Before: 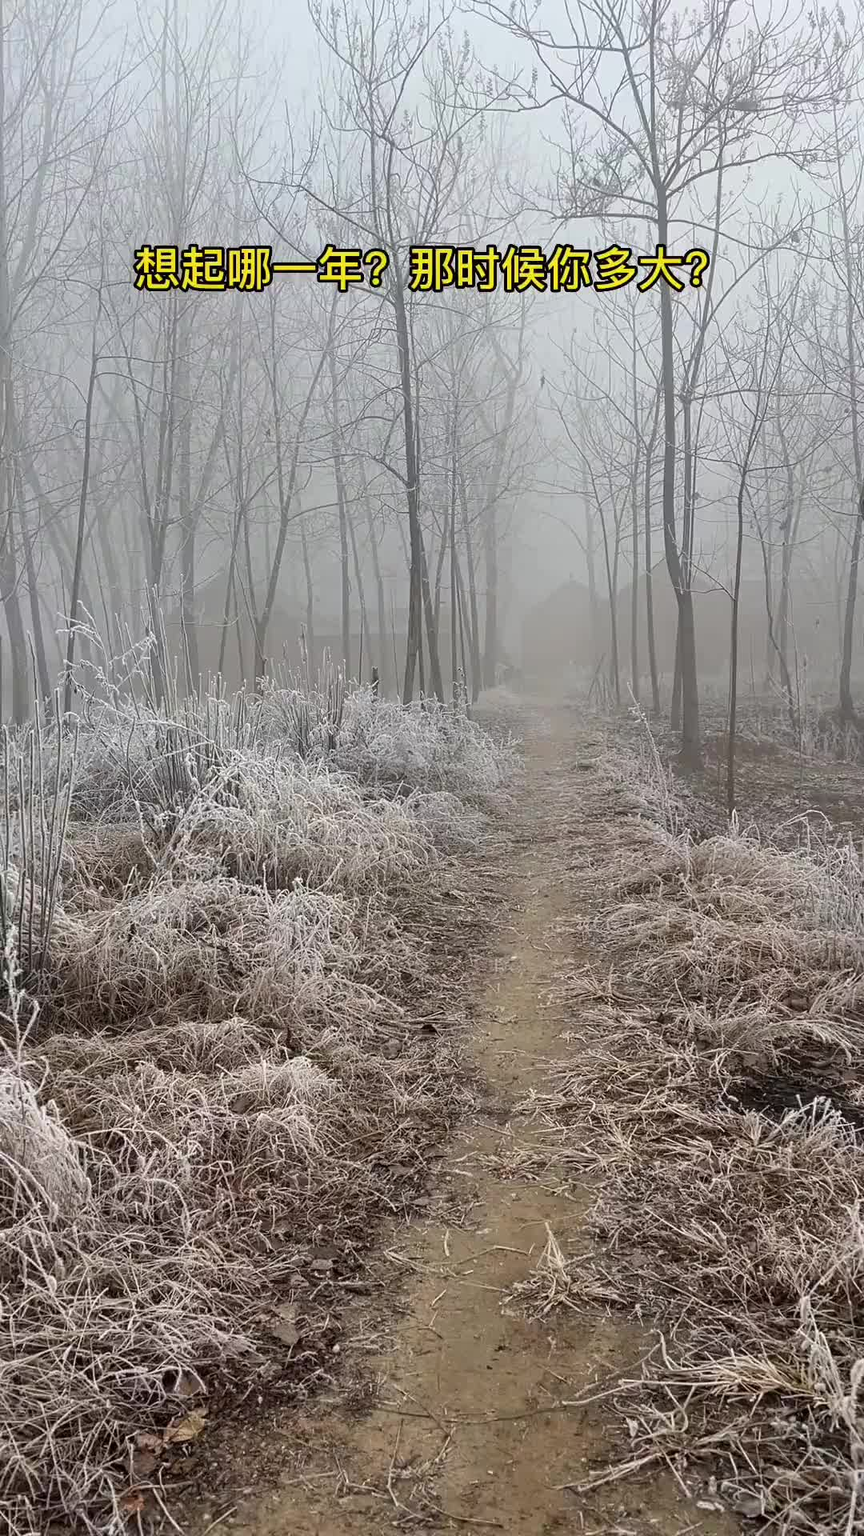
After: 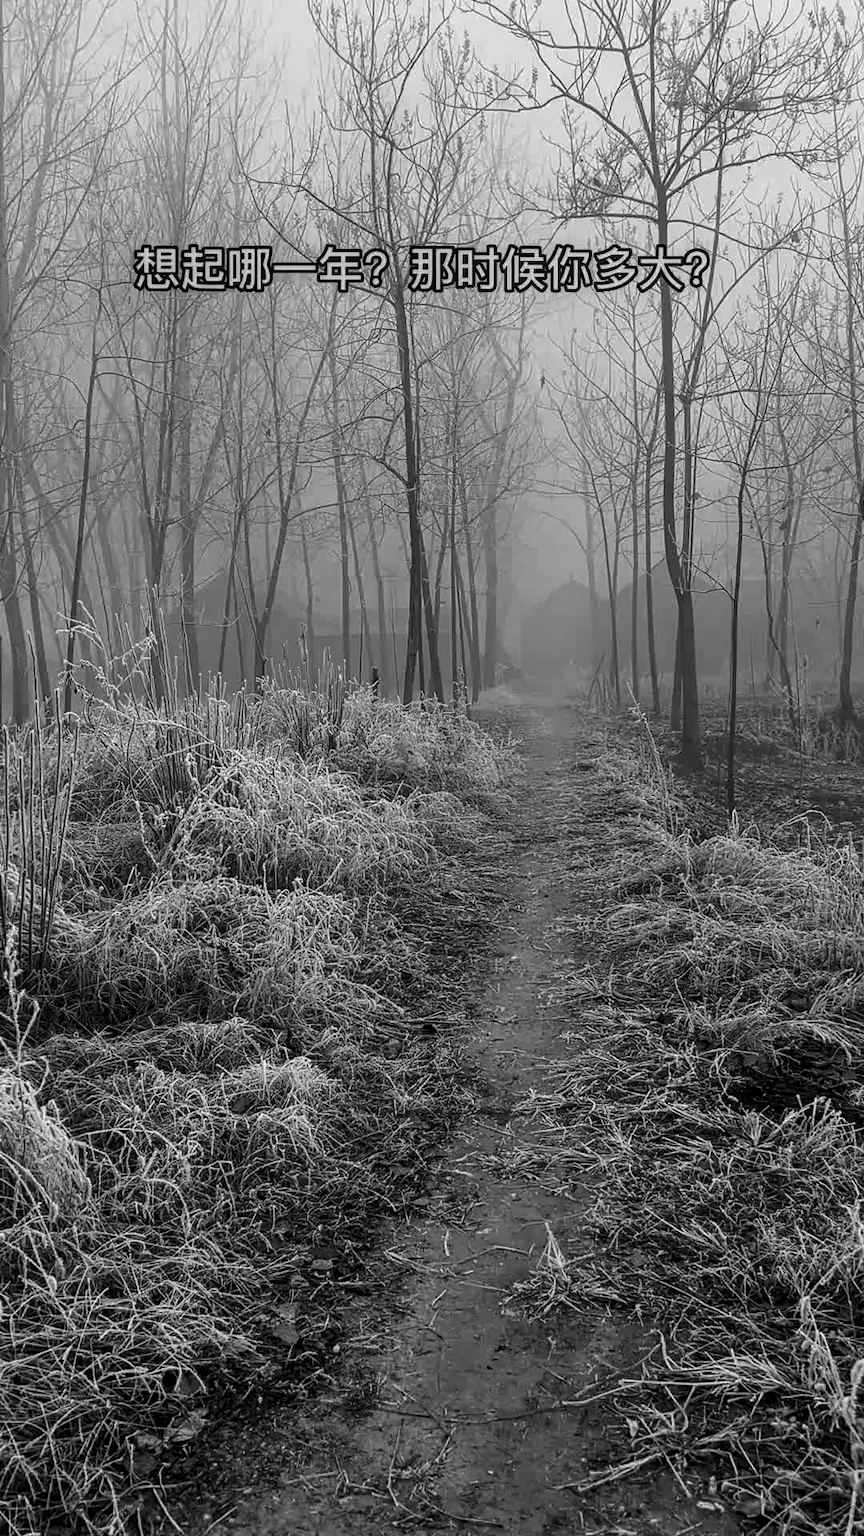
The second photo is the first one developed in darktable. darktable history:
local contrast: on, module defaults
monochrome: a 14.95, b -89.96
white balance: red 1.05, blue 1.072
contrast brightness saturation: contrast 0.1, brightness -0.26, saturation 0.14
